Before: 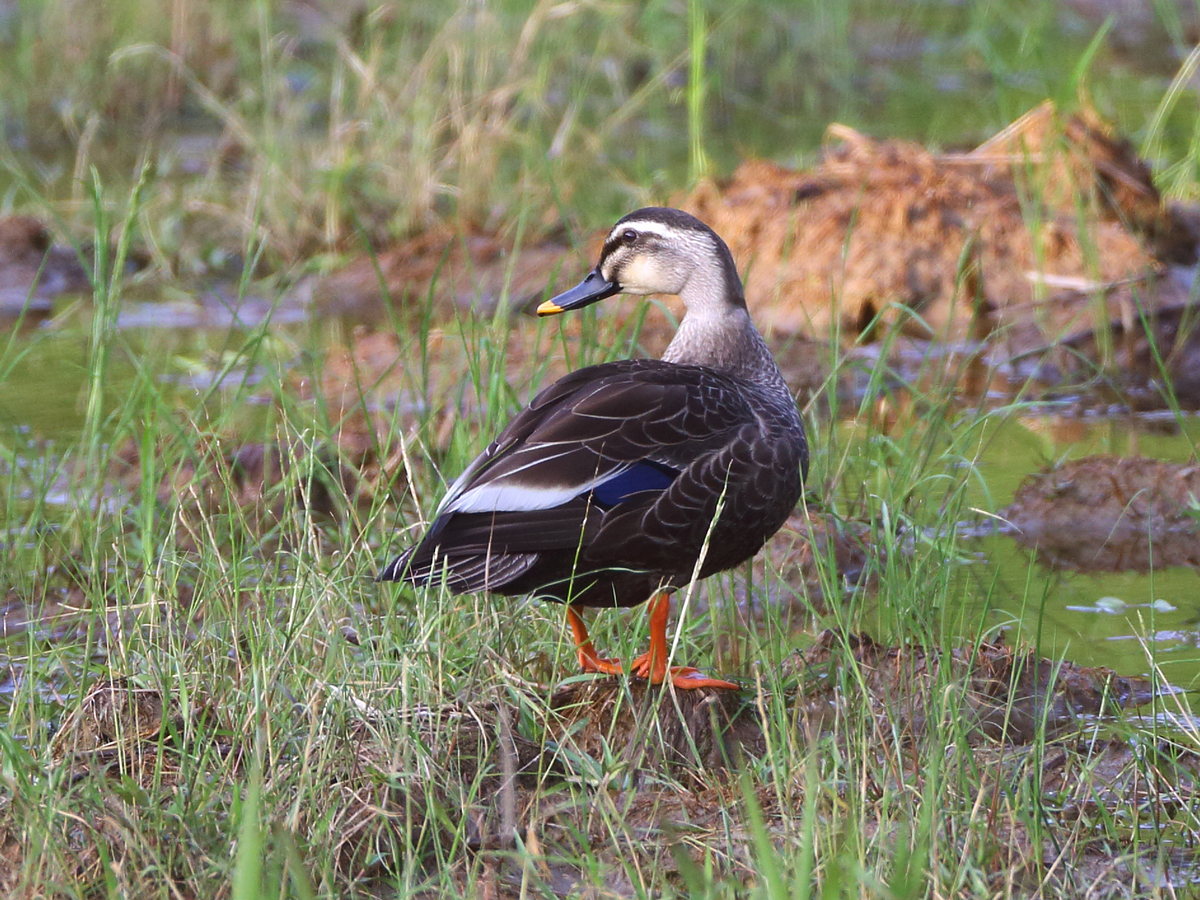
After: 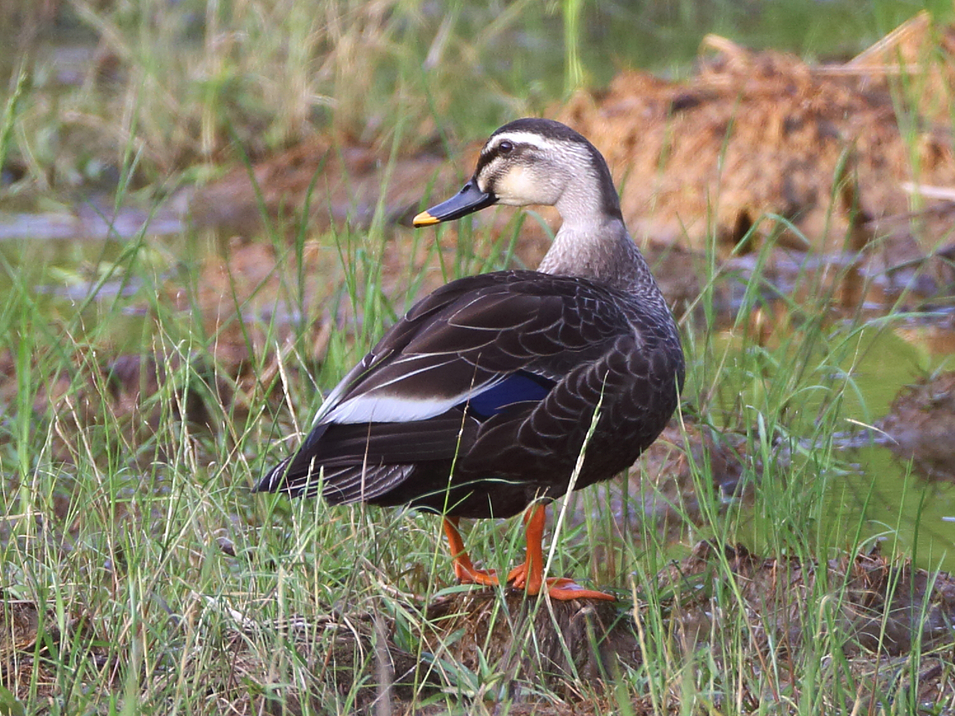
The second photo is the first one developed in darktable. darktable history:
crop and rotate: left 10.391%, top 9.997%, right 9.982%, bottom 10.38%
contrast brightness saturation: saturation -0.06
